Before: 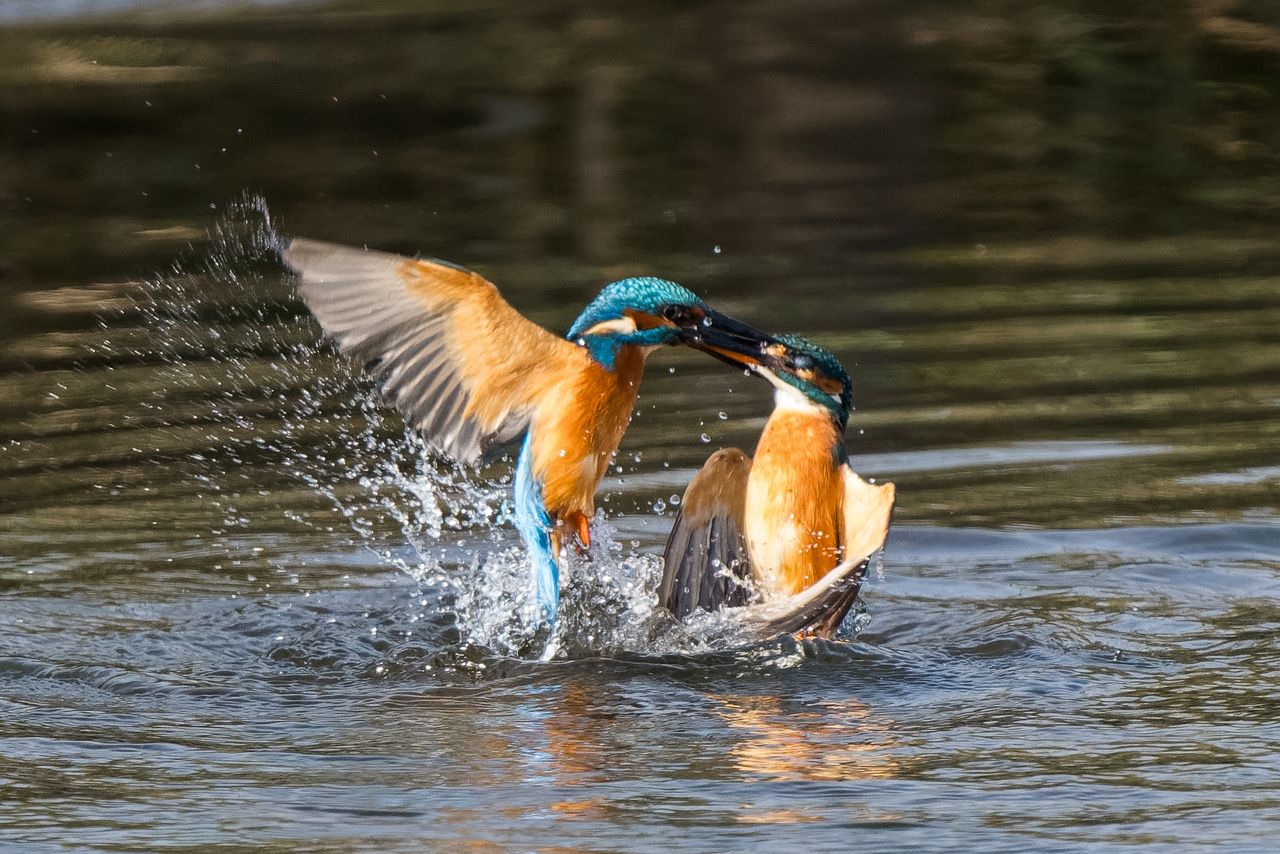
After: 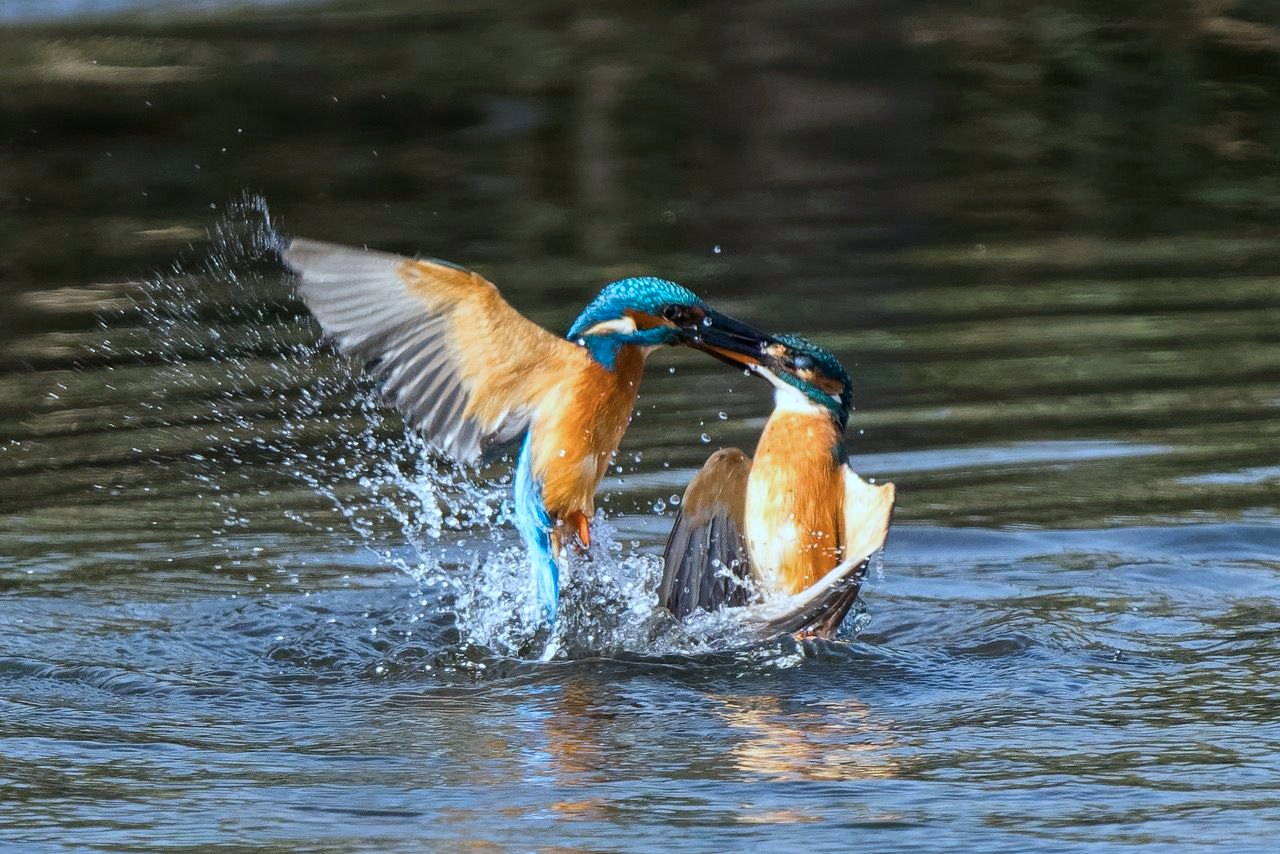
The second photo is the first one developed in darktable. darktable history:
color calibration: illuminant as shot in camera, x 0.384, y 0.38, temperature 3967.5 K
